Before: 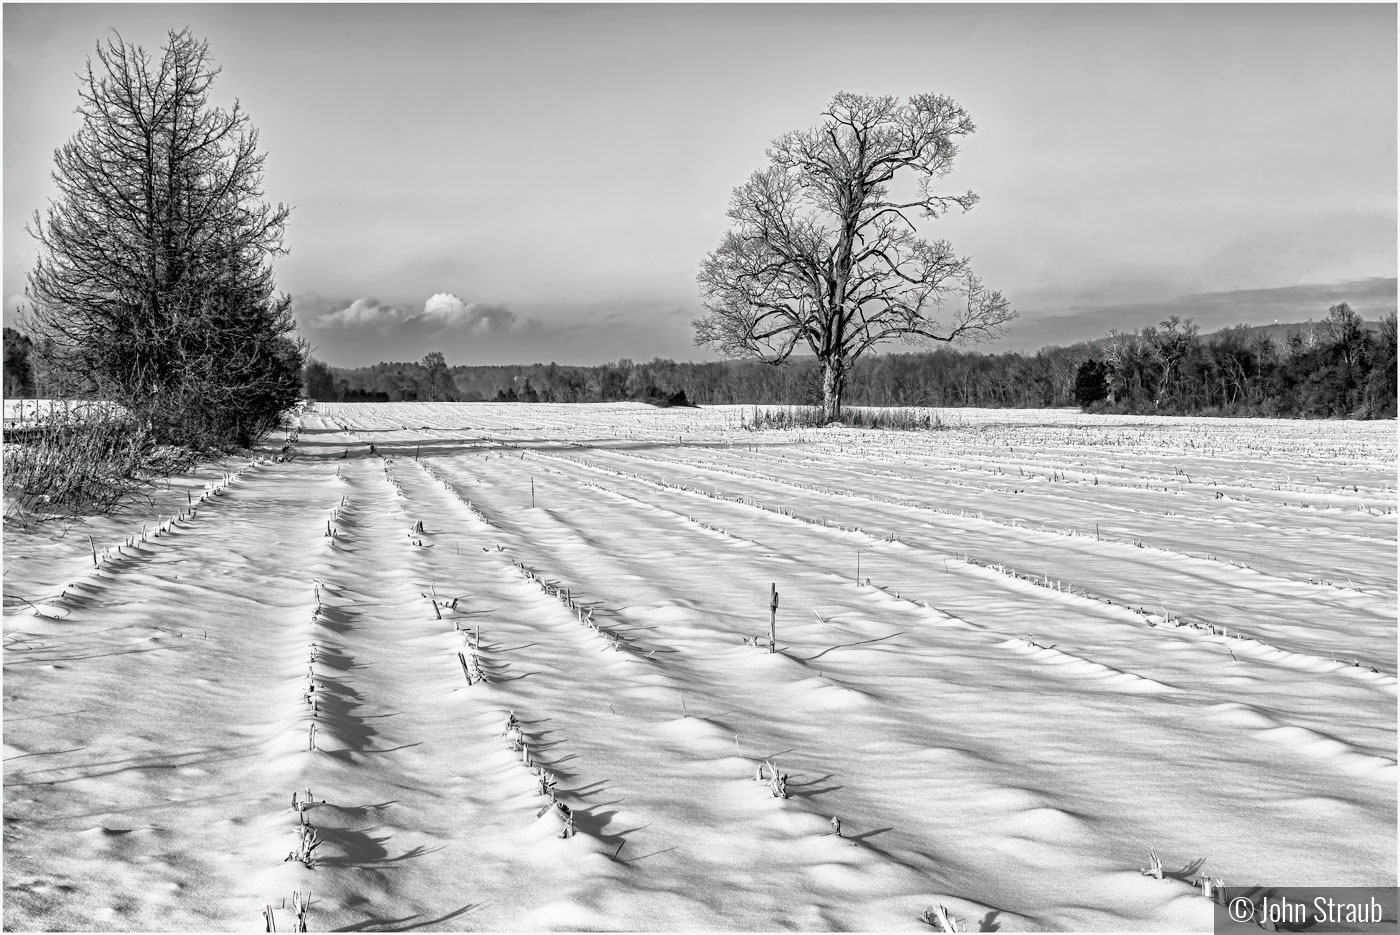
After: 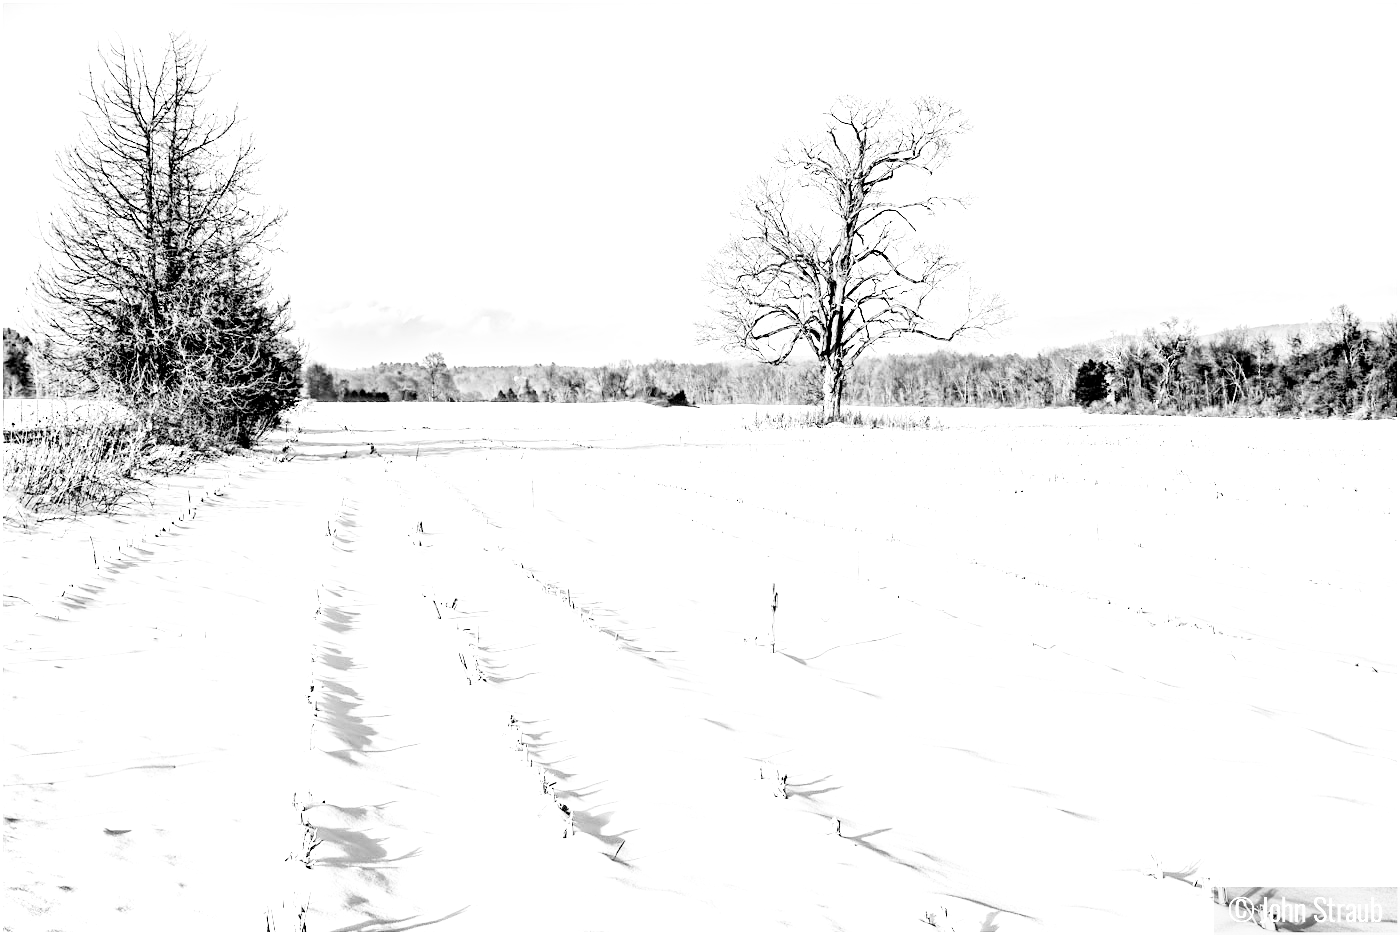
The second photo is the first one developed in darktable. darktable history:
filmic rgb: black relative exposure -5 EV, white relative exposure 3.5 EV, hardness 3.19, contrast 1.4, highlights saturation mix -50%
exposure: black level correction 0.001, exposure 2.607 EV, compensate exposure bias true, compensate highlight preservation false
monochrome: on, module defaults
